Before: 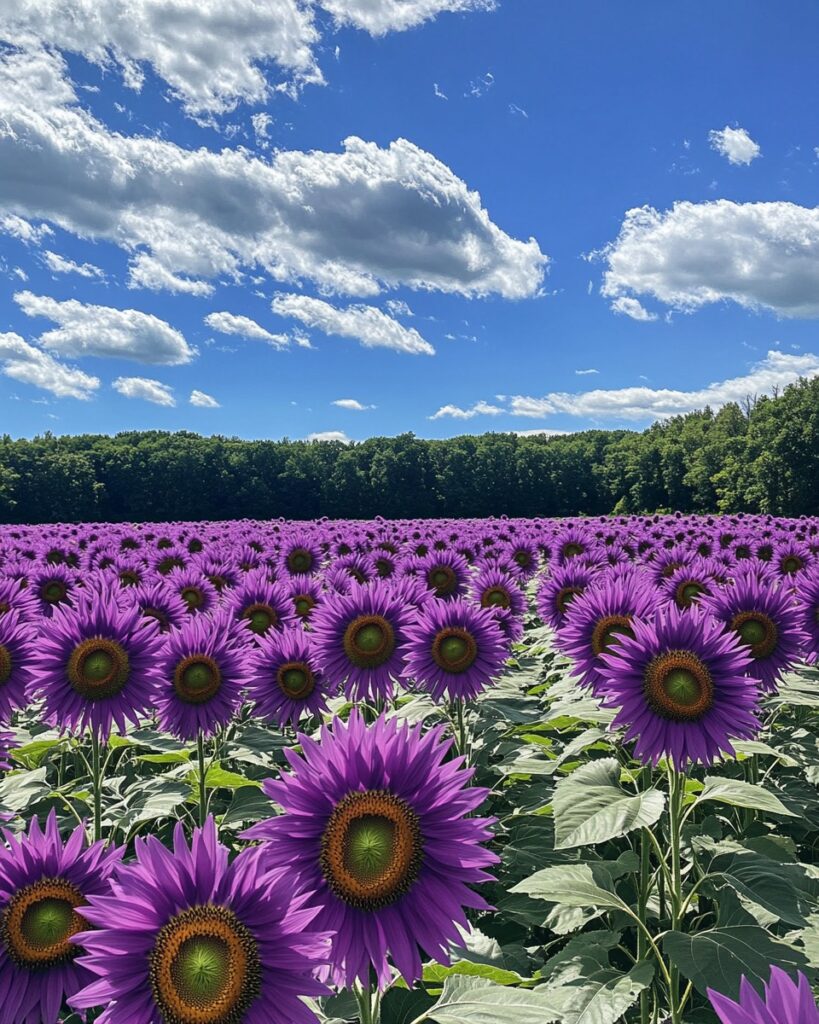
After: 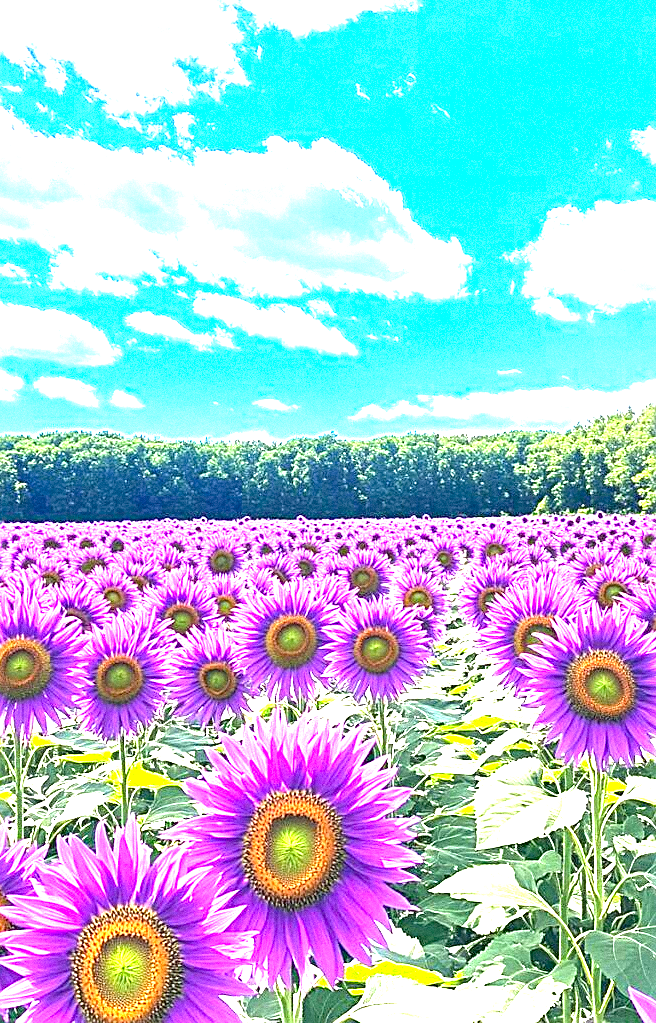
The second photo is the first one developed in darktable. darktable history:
crop and rotate: left 9.597%, right 10.195%
sharpen: on, module defaults
contrast brightness saturation: brightness 0.09, saturation 0.19
exposure: exposure 3 EV, compensate highlight preservation false
grain: mid-tones bias 0%
haze removal: compatibility mode true, adaptive false
